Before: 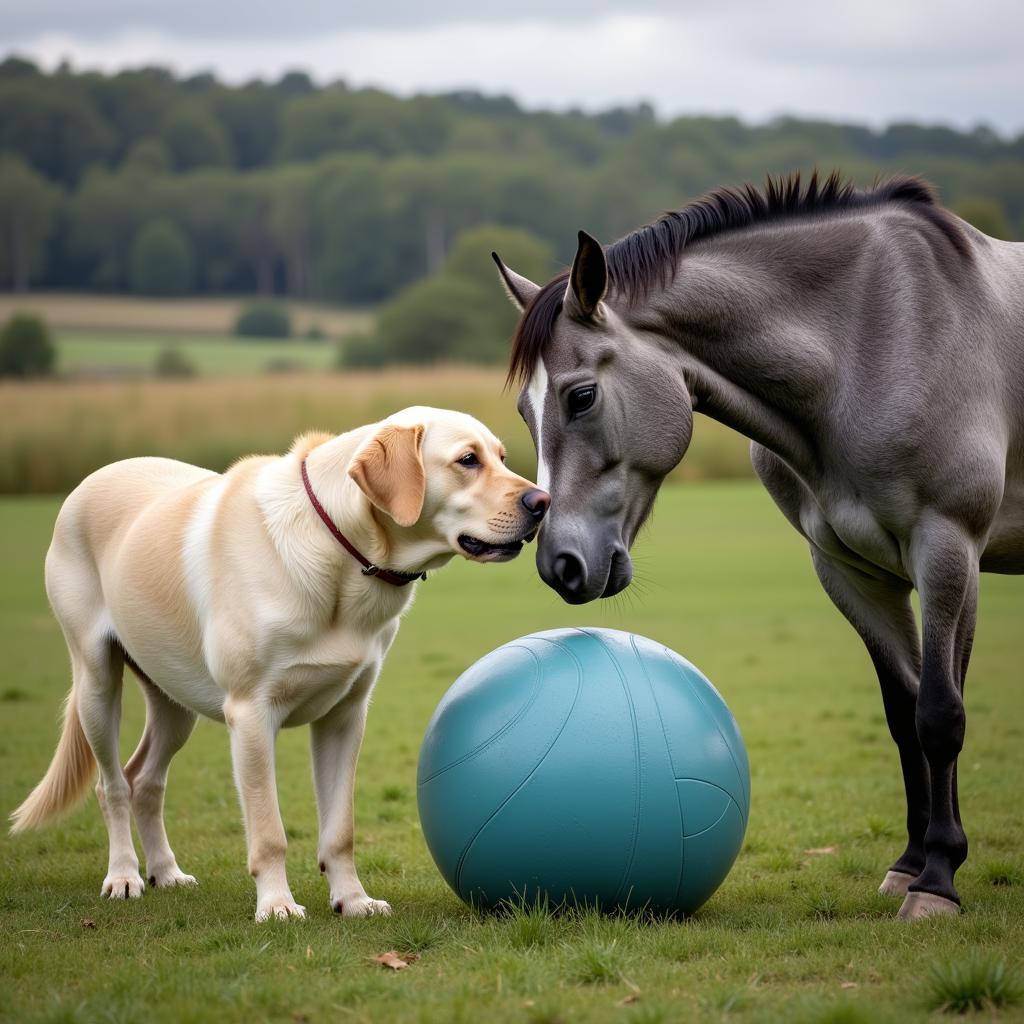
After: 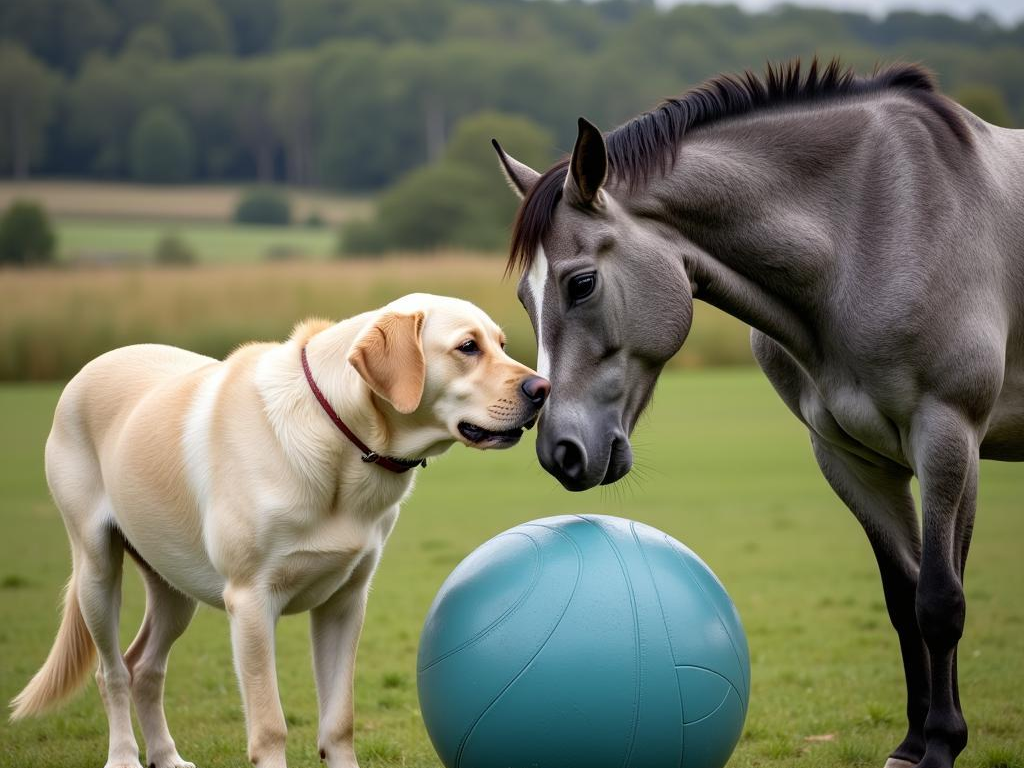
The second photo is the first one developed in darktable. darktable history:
crop: top 11.054%, bottom 13.935%
